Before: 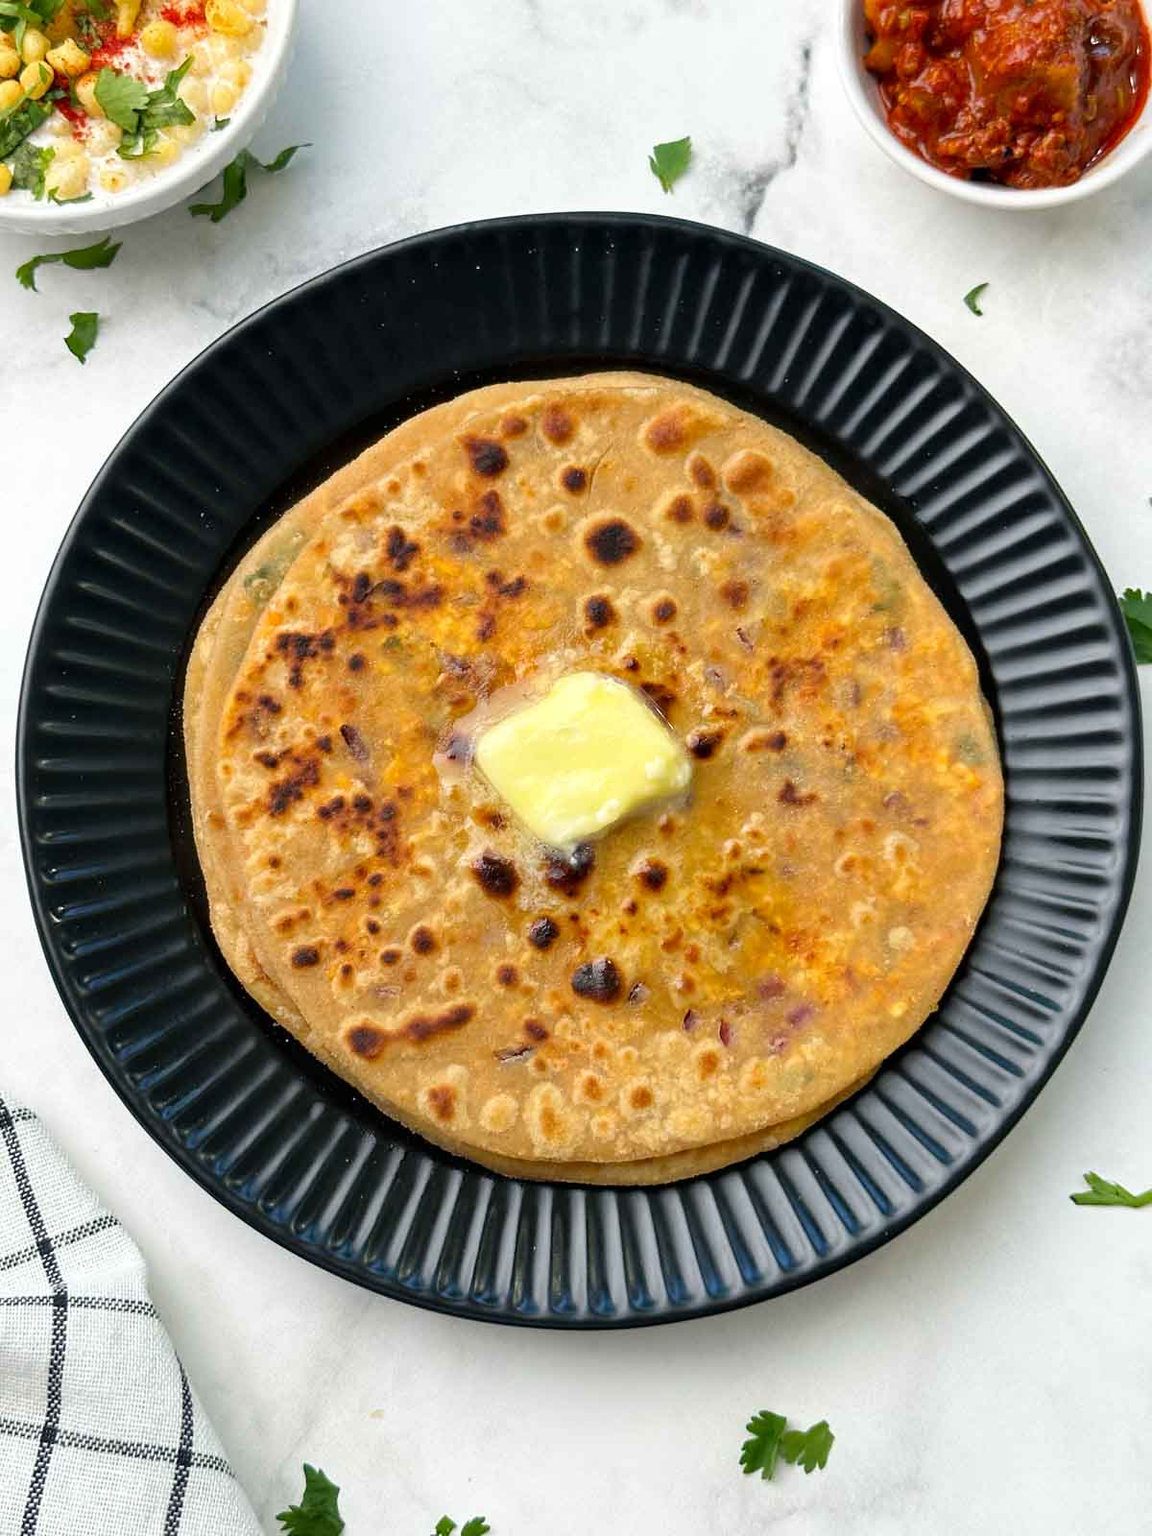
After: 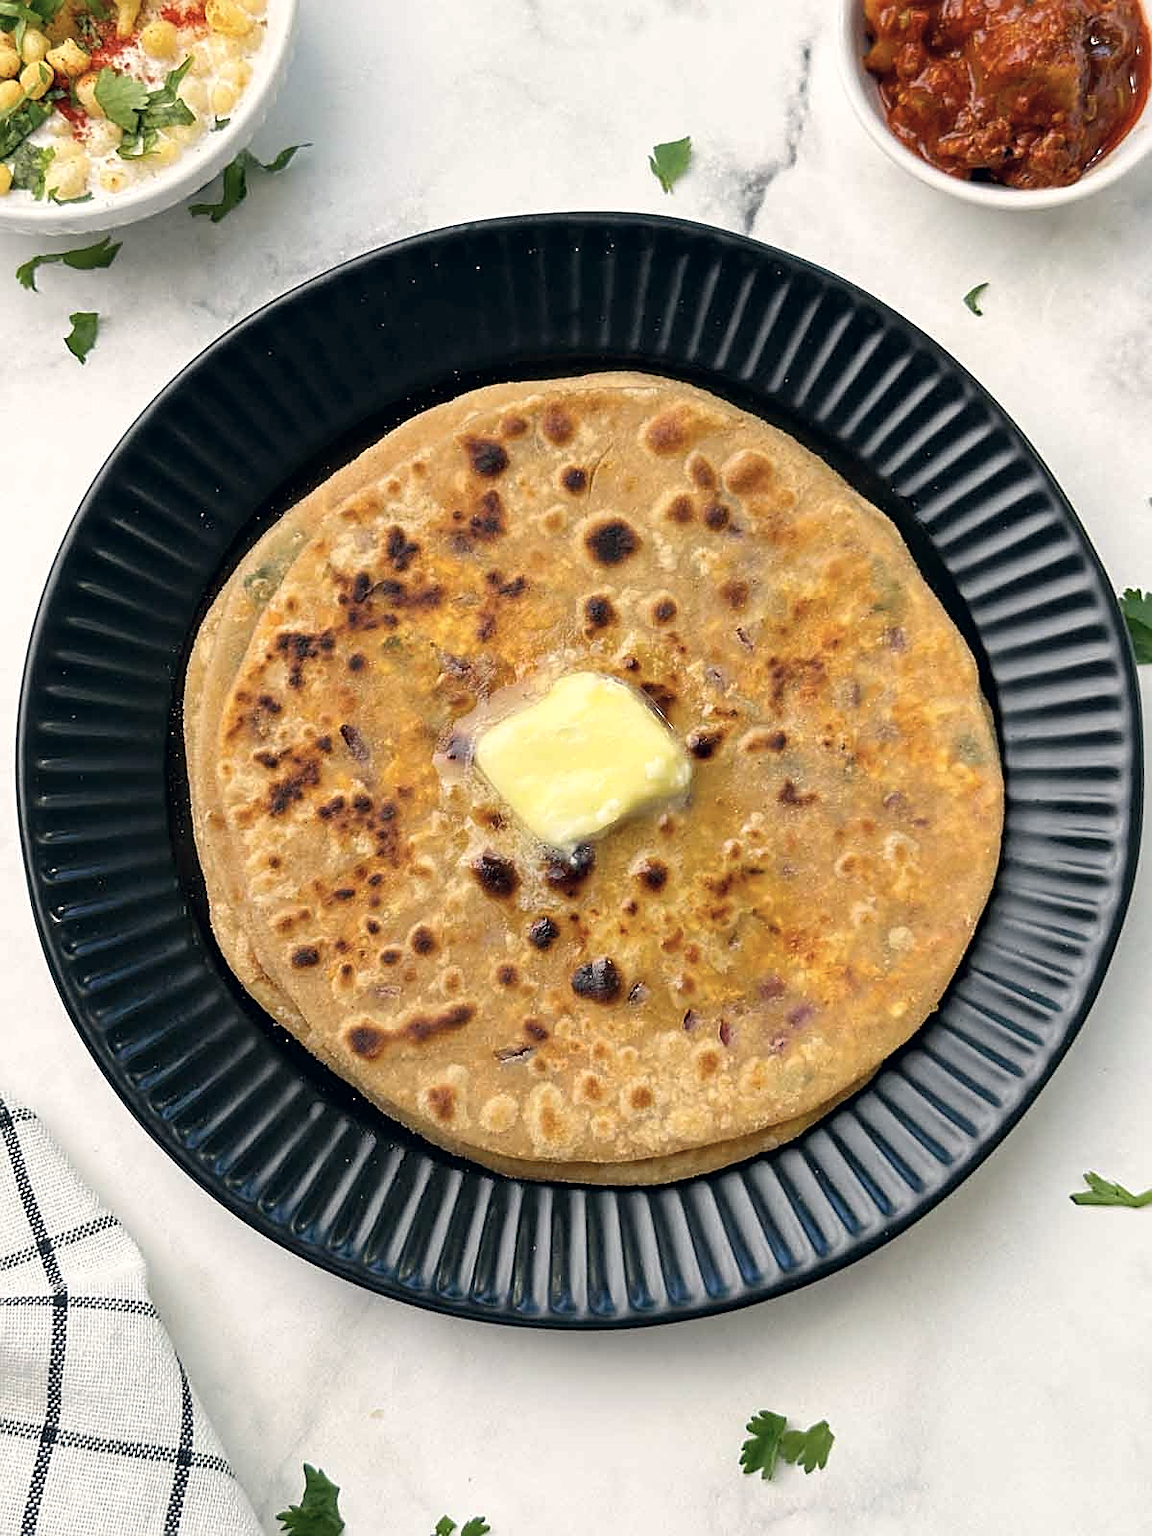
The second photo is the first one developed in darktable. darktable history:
sharpen: on, module defaults
color correction: highlights a* 2.75, highlights b* 5.02, shadows a* -2.03, shadows b* -4.87, saturation 0.776
